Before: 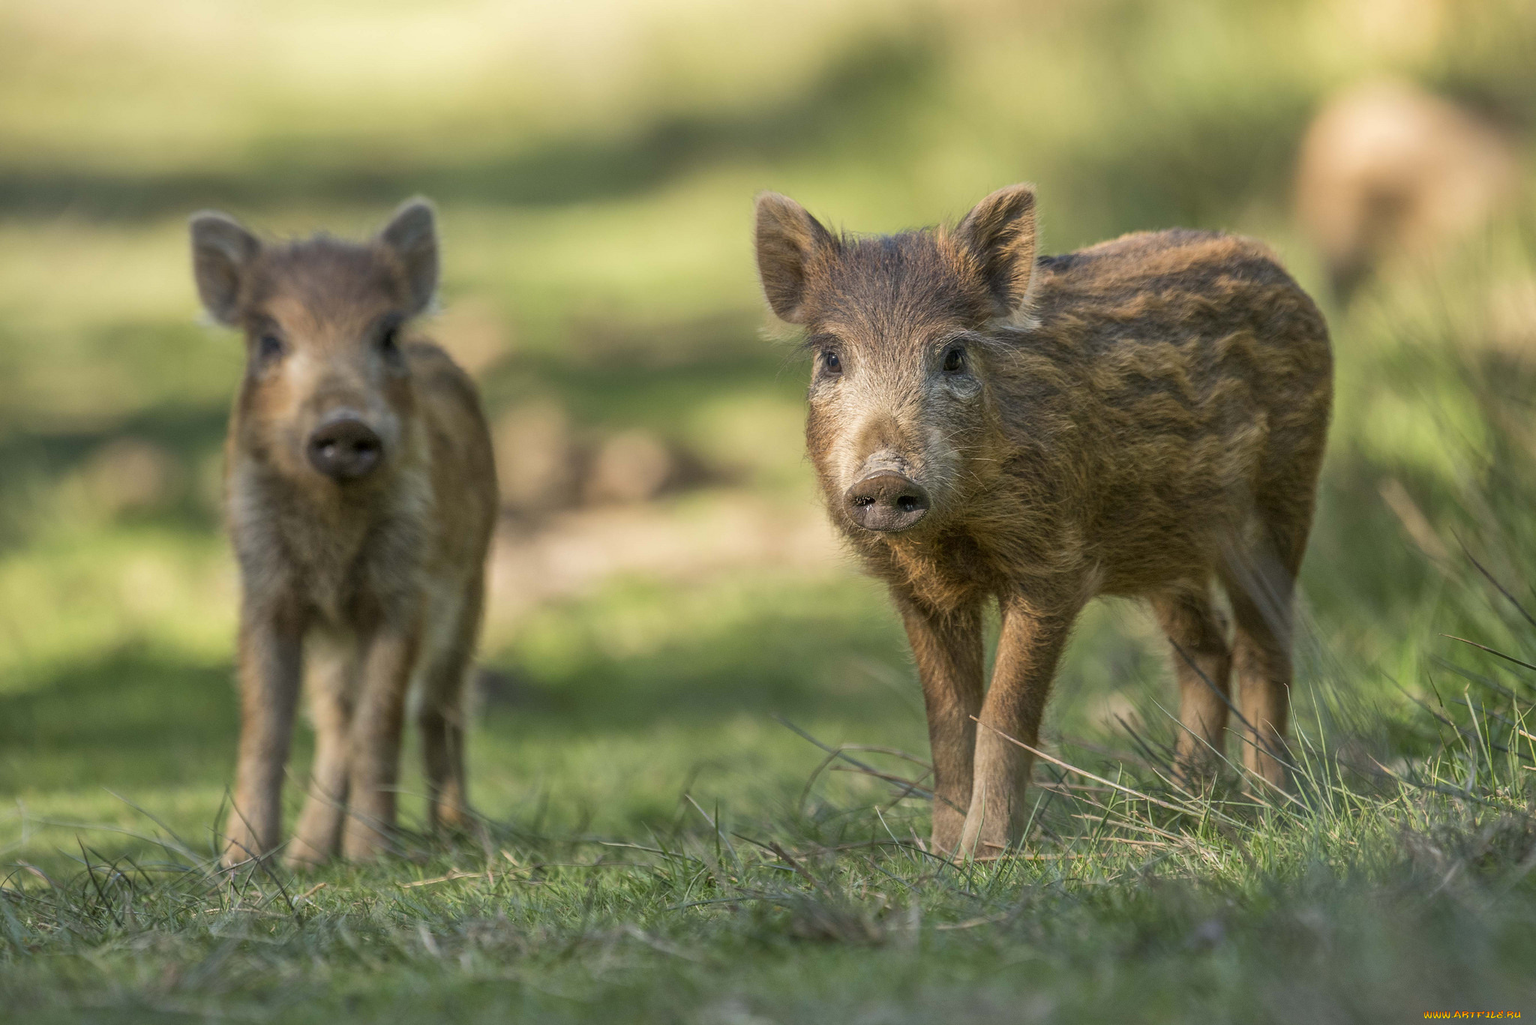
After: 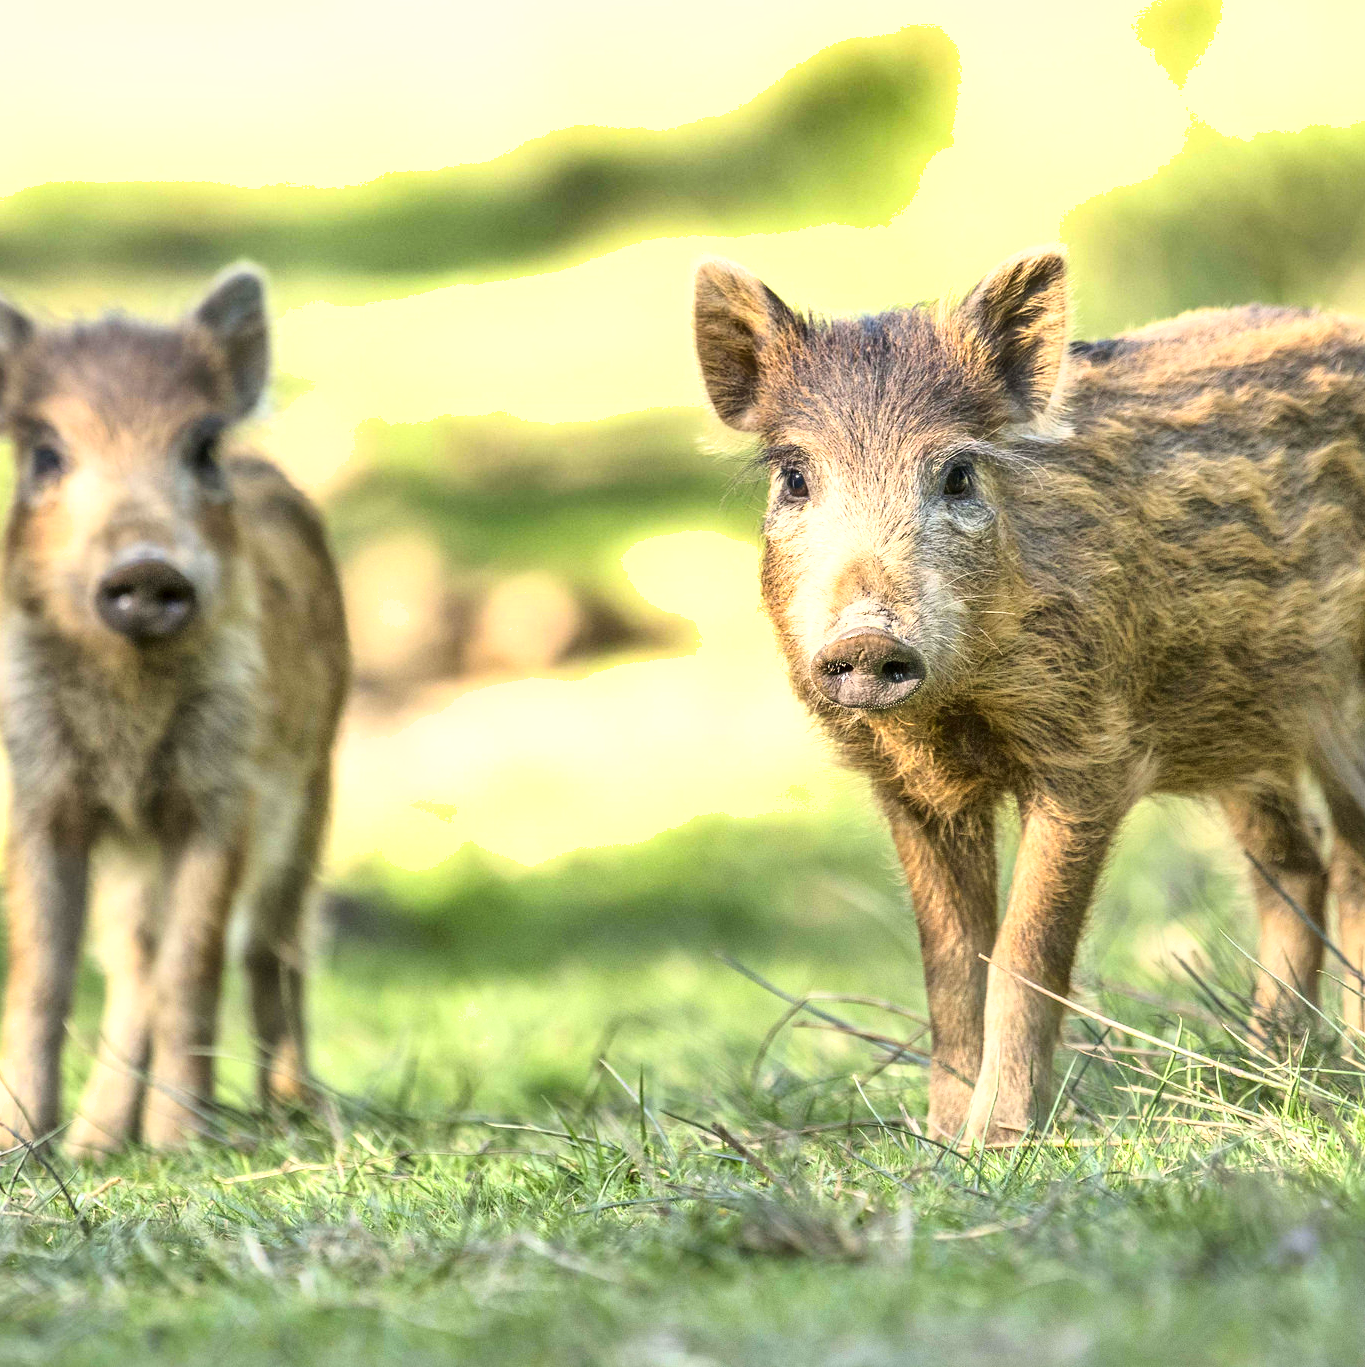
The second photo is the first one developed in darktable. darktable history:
base curve: curves: ch0 [(0, 0) (0.028, 0.03) (0.121, 0.232) (0.46, 0.748) (0.859, 0.968) (1, 1)], preserve colors average RGB
crop: left 15.371%, right 17.93%
exposure: black level correction 0, exposure 0.929 EV, compensate exposure bias true, compensate highlight preservation false
shadows and highlights: soften with gaussian
